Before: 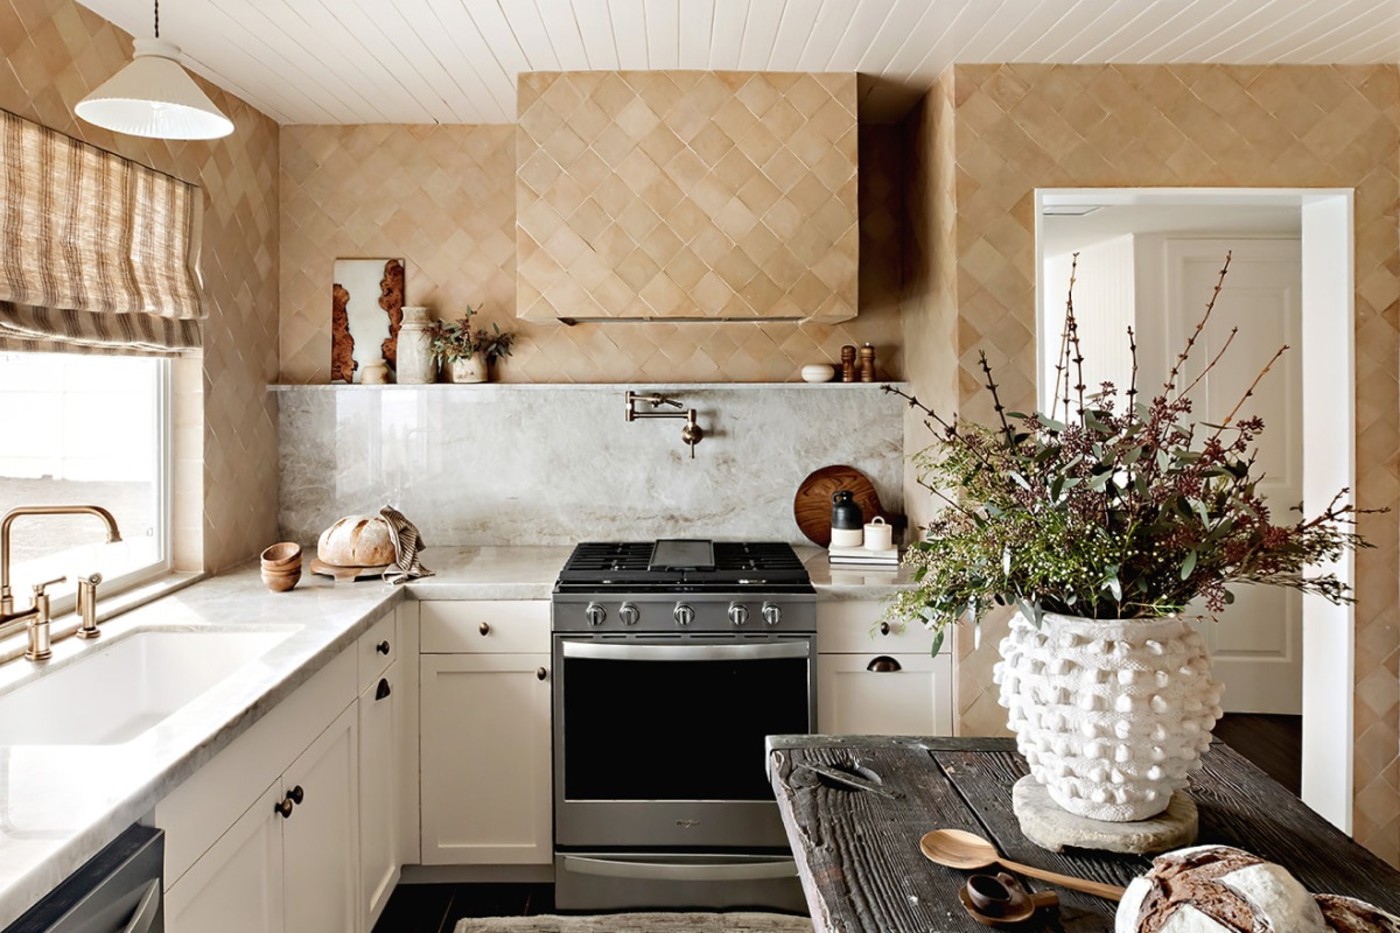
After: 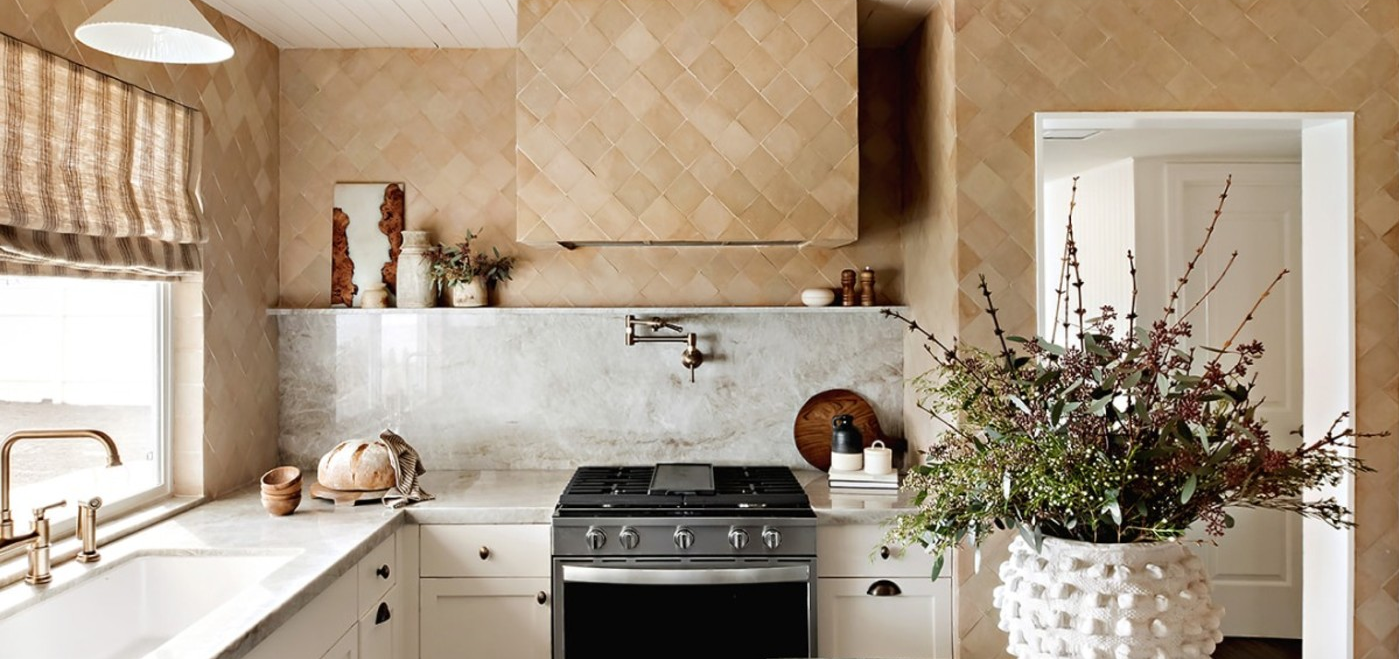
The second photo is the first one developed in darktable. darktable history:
crop and rotate: top 8.293%, bottom 20.996%
white balance: red 1, blue 1
